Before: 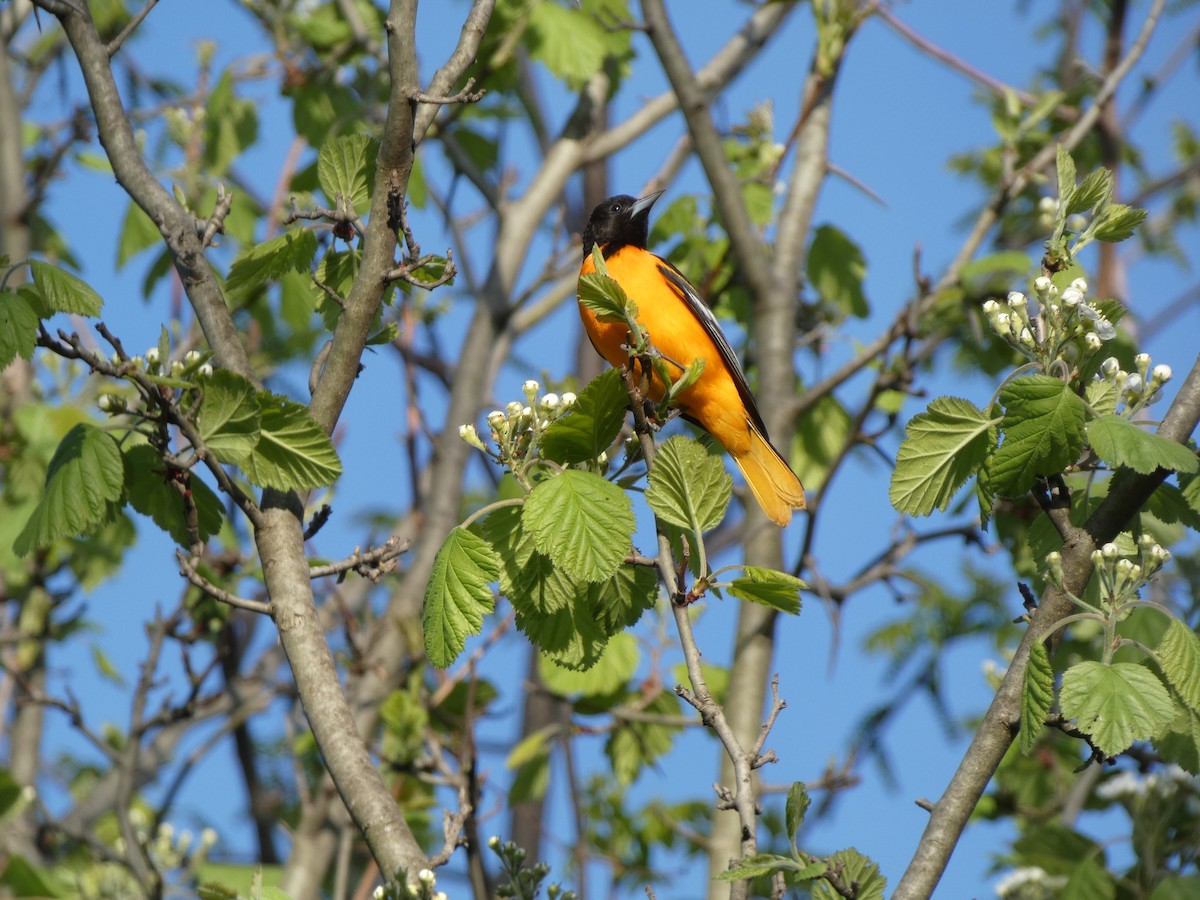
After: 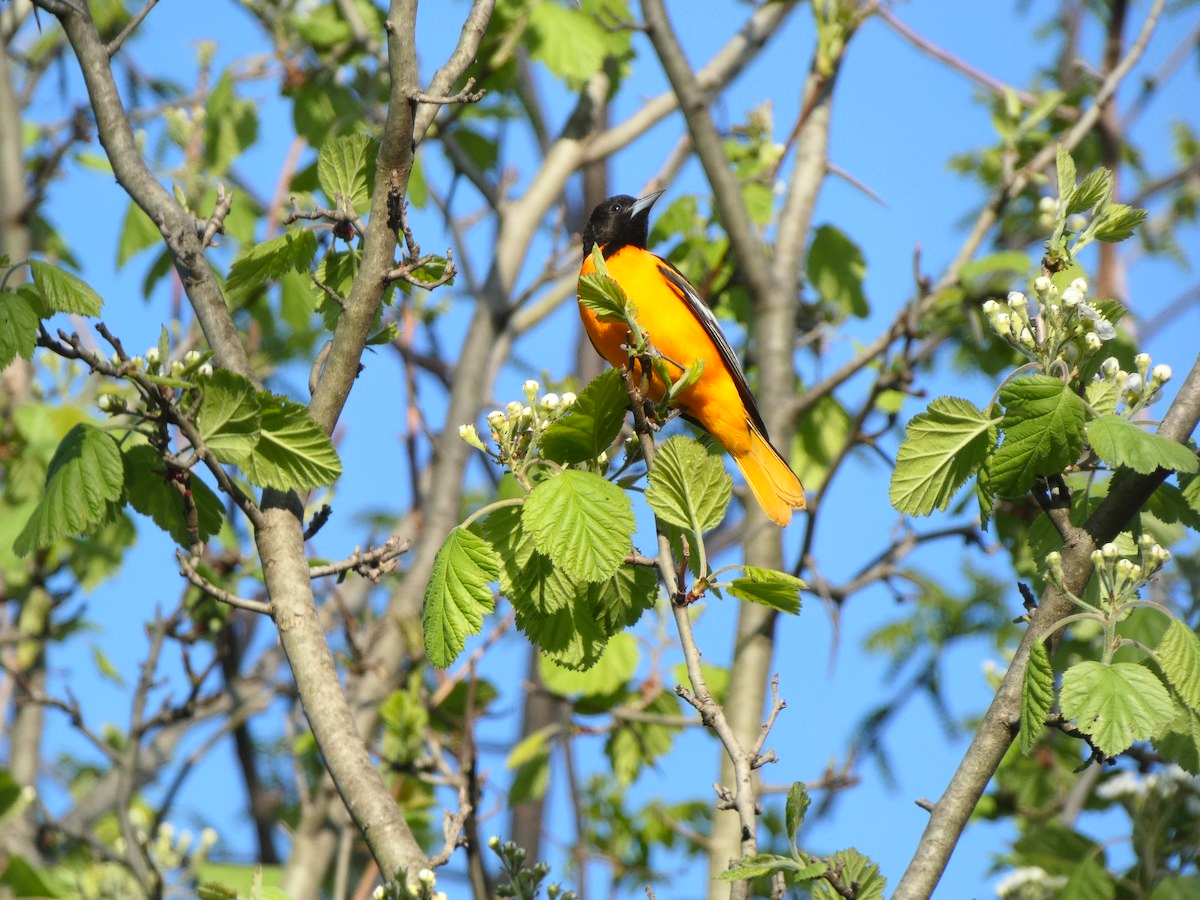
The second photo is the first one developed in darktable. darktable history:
contrast brightness saturation: contrast 0.203, brightness 0.167, saturation 0.224
